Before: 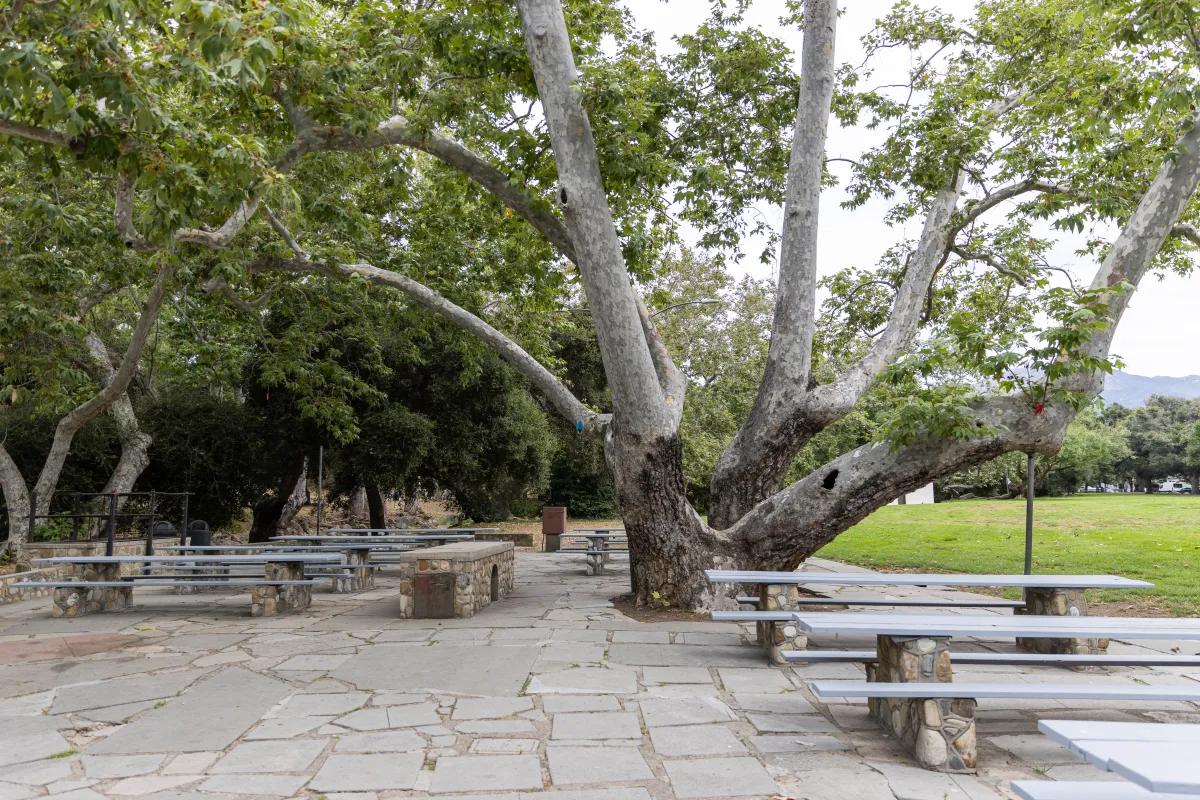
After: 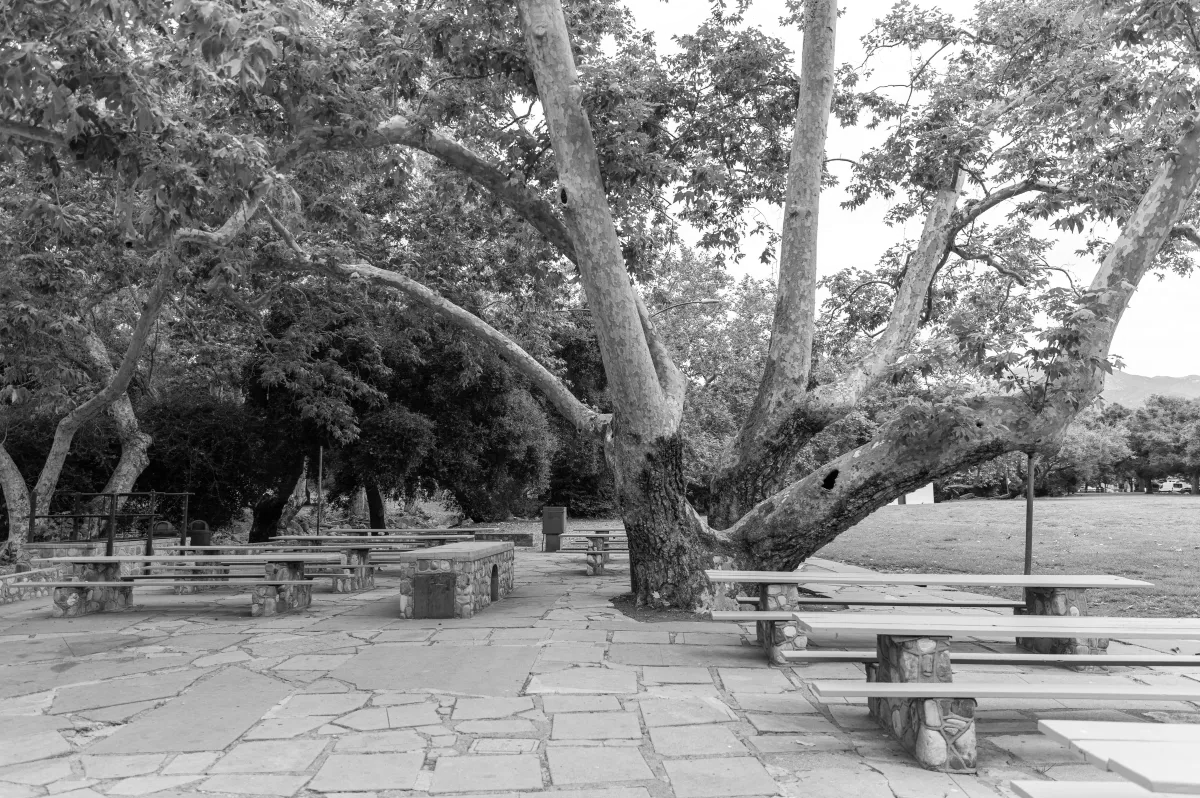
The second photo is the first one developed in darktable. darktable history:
white balance: red 1.066, blue 1.119
monochrome: on, module defaults
velvia: strength 15%
crop: top 0.05%, bottom 0.098%
